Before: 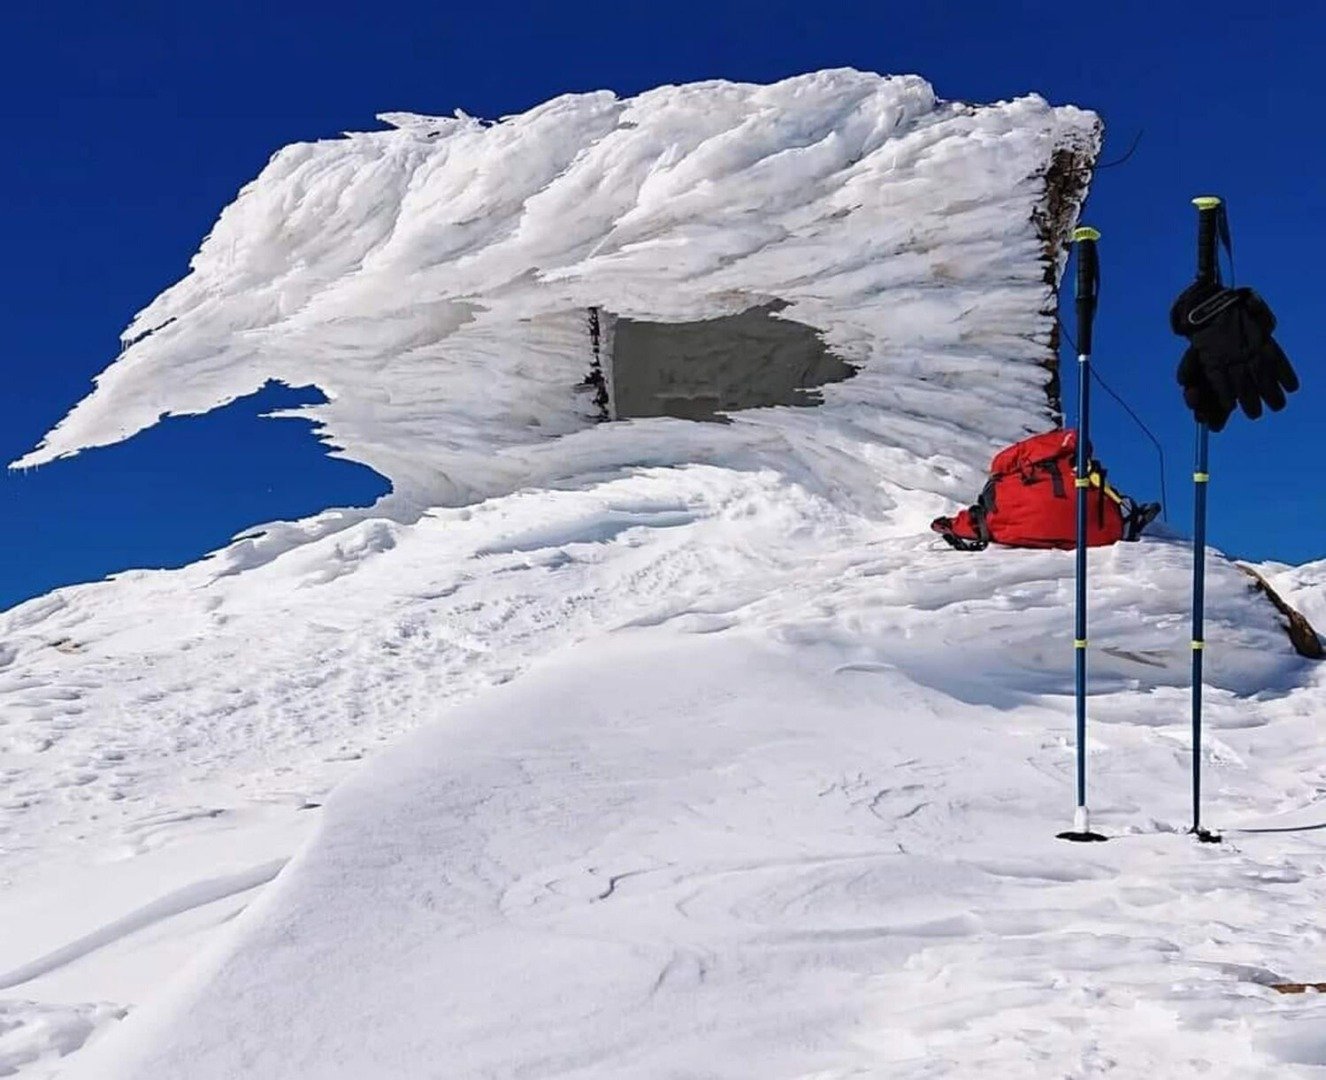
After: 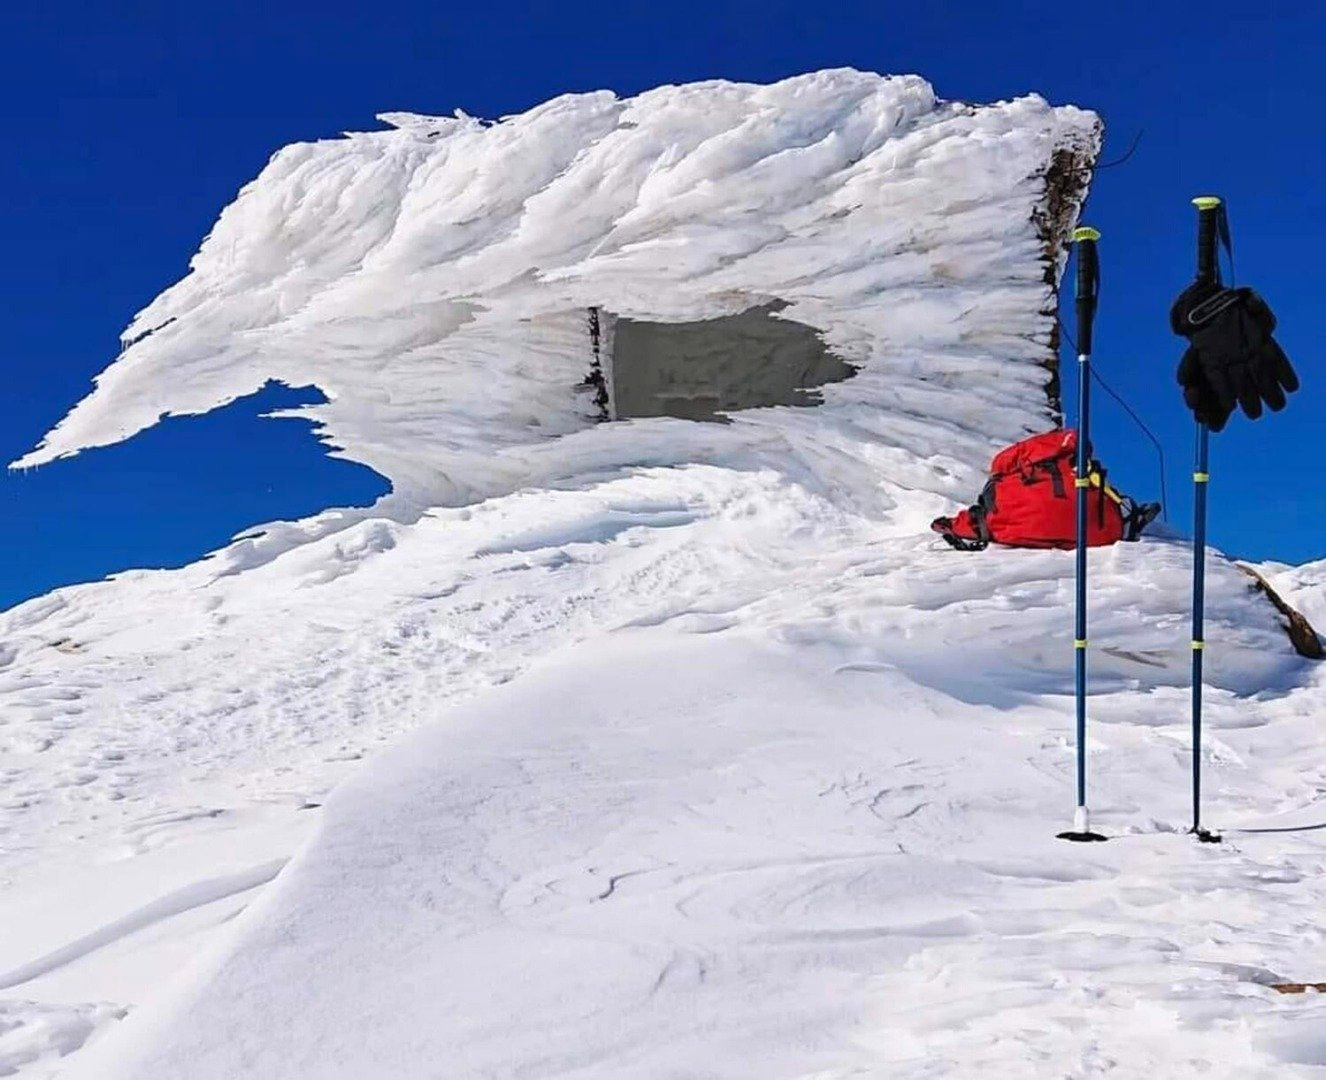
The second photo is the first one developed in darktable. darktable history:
contrast brightness saturation: contrast 0.03, brightness 0.06, saturation 0.13
tone equalizer: on, module defaults
